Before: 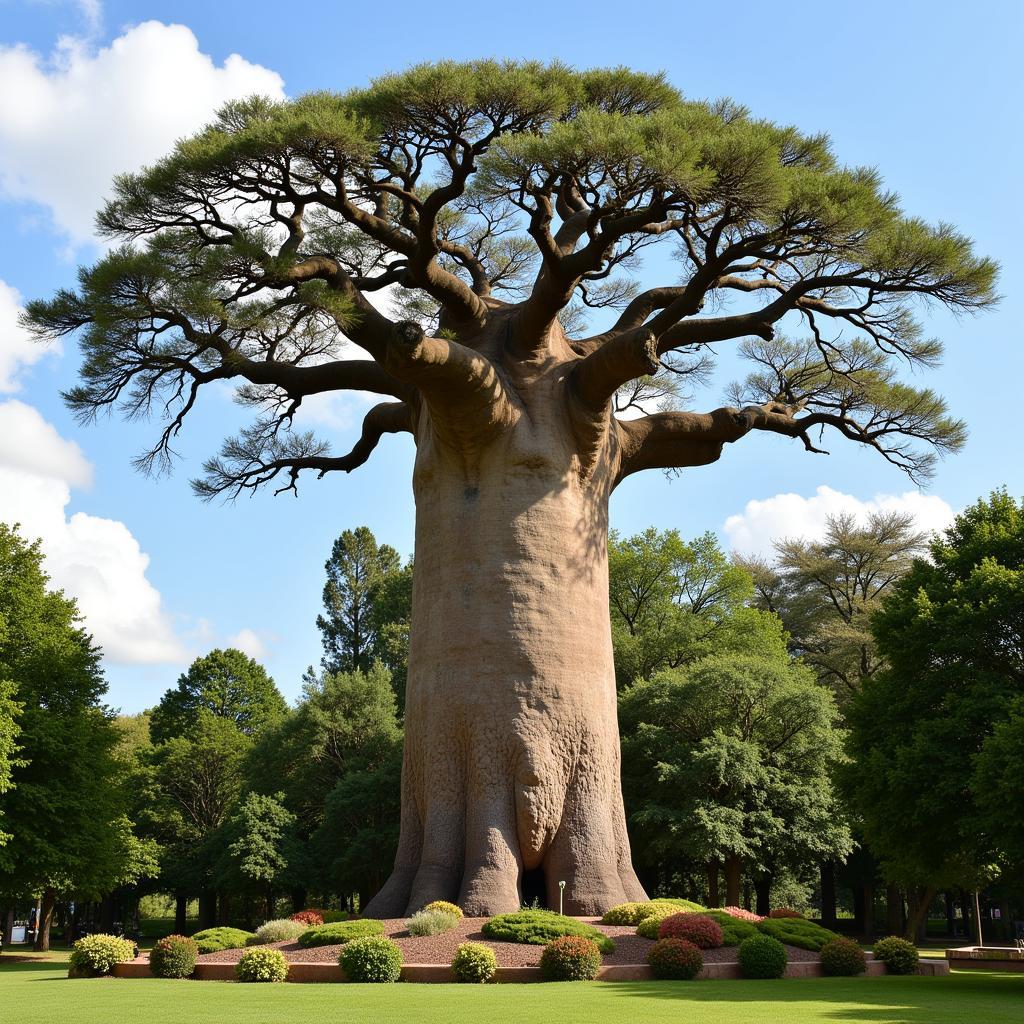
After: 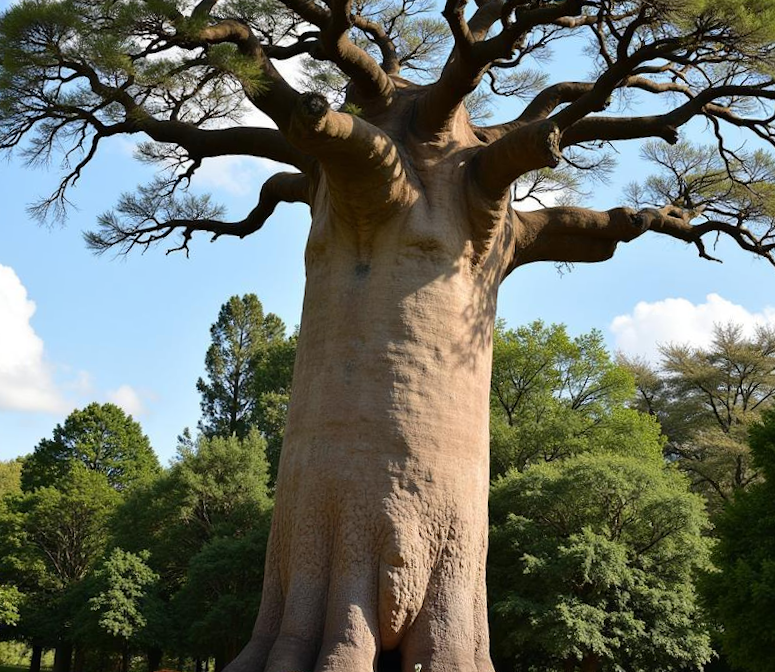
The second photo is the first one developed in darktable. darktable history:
rotate and perspective: rotation 1.72°, automatic cropping off
crop and rotate: angle -3.37°, left 9.79%, top 20.73%, right 12.42%, bottom 11.82%
